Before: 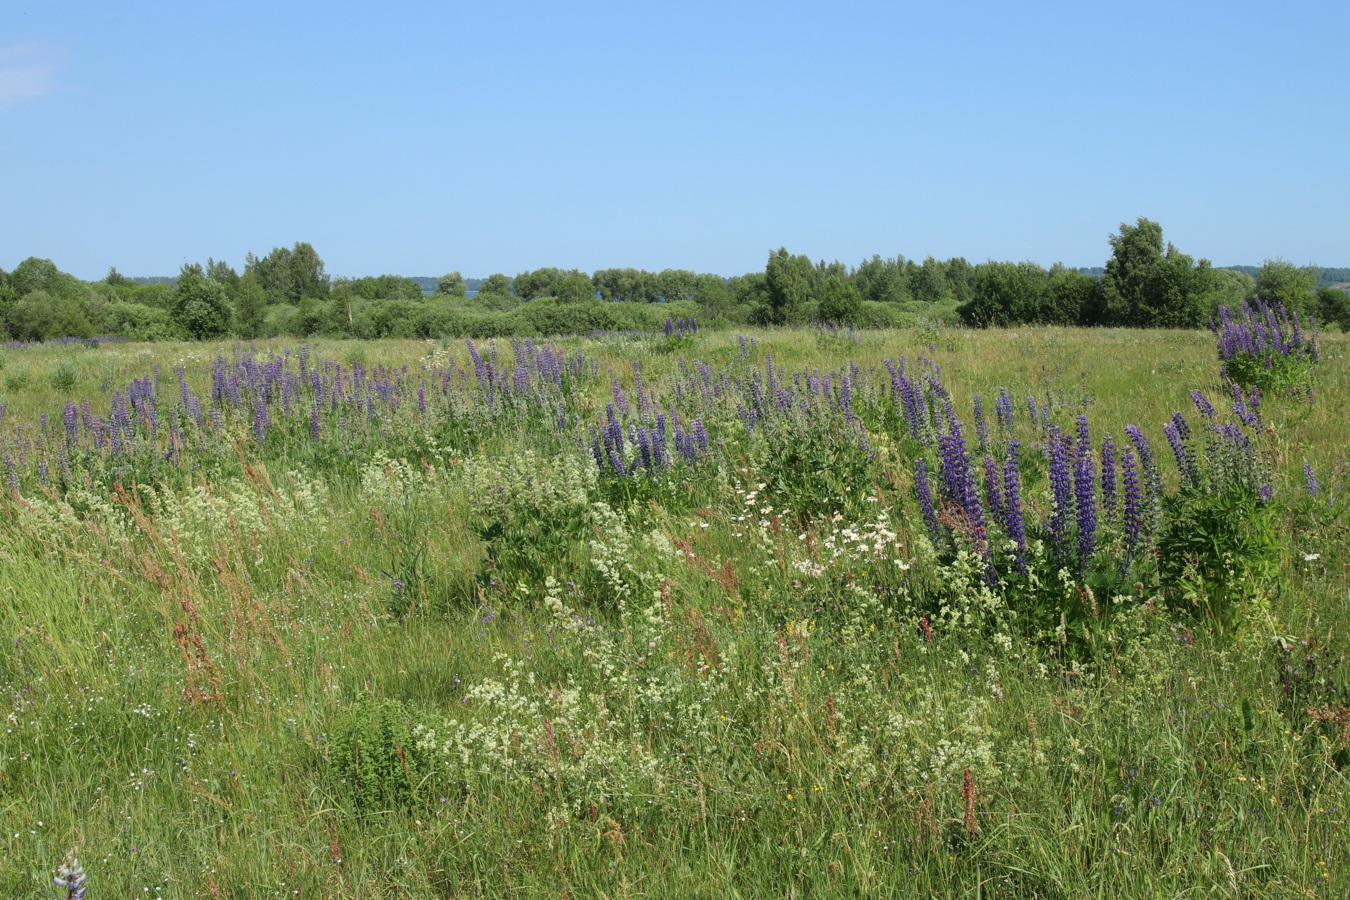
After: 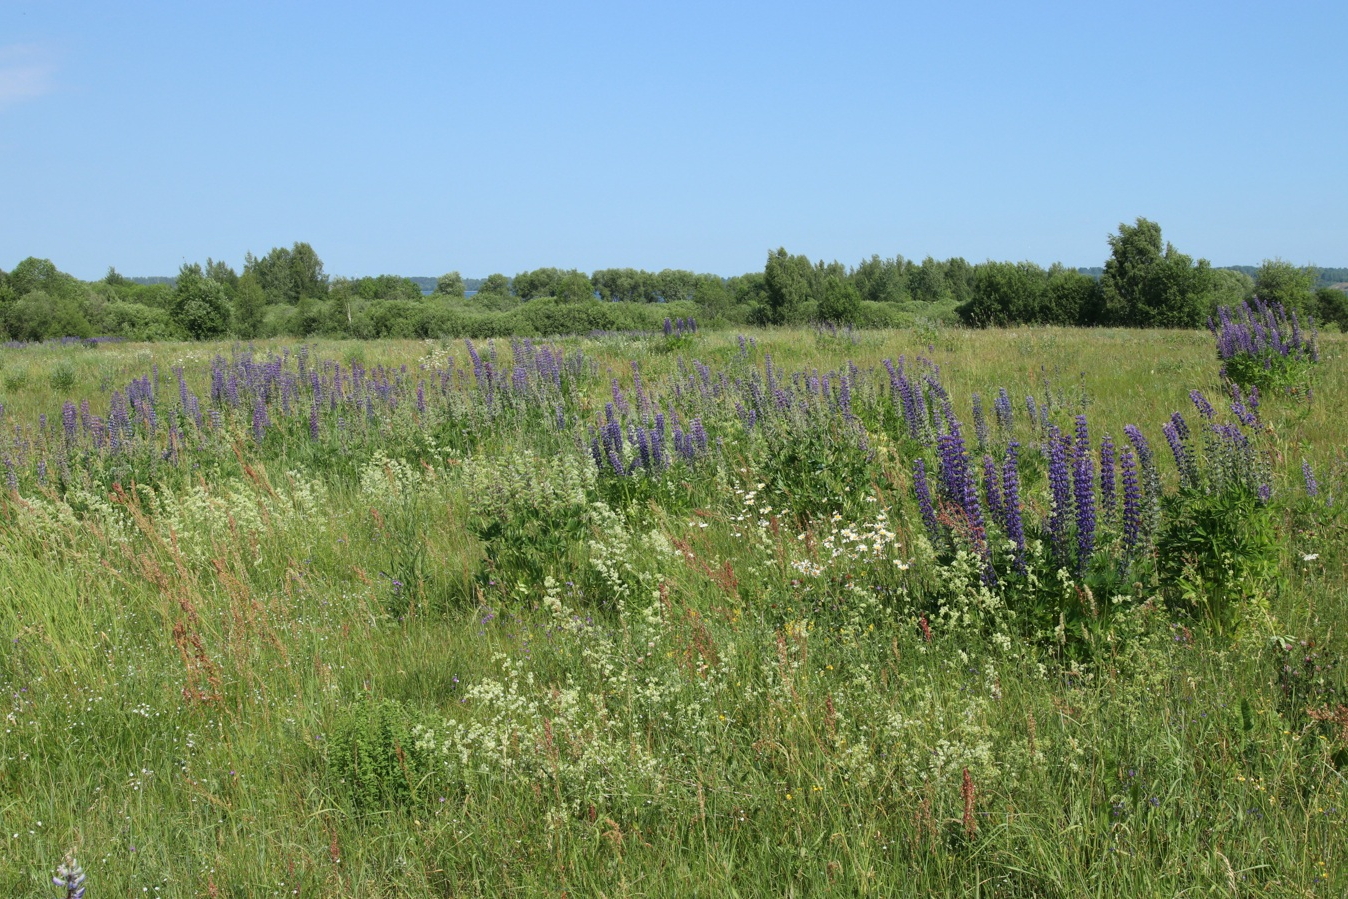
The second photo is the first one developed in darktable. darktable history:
crop and rotate: left 0.126%
tone equalizer: on, module defaults
